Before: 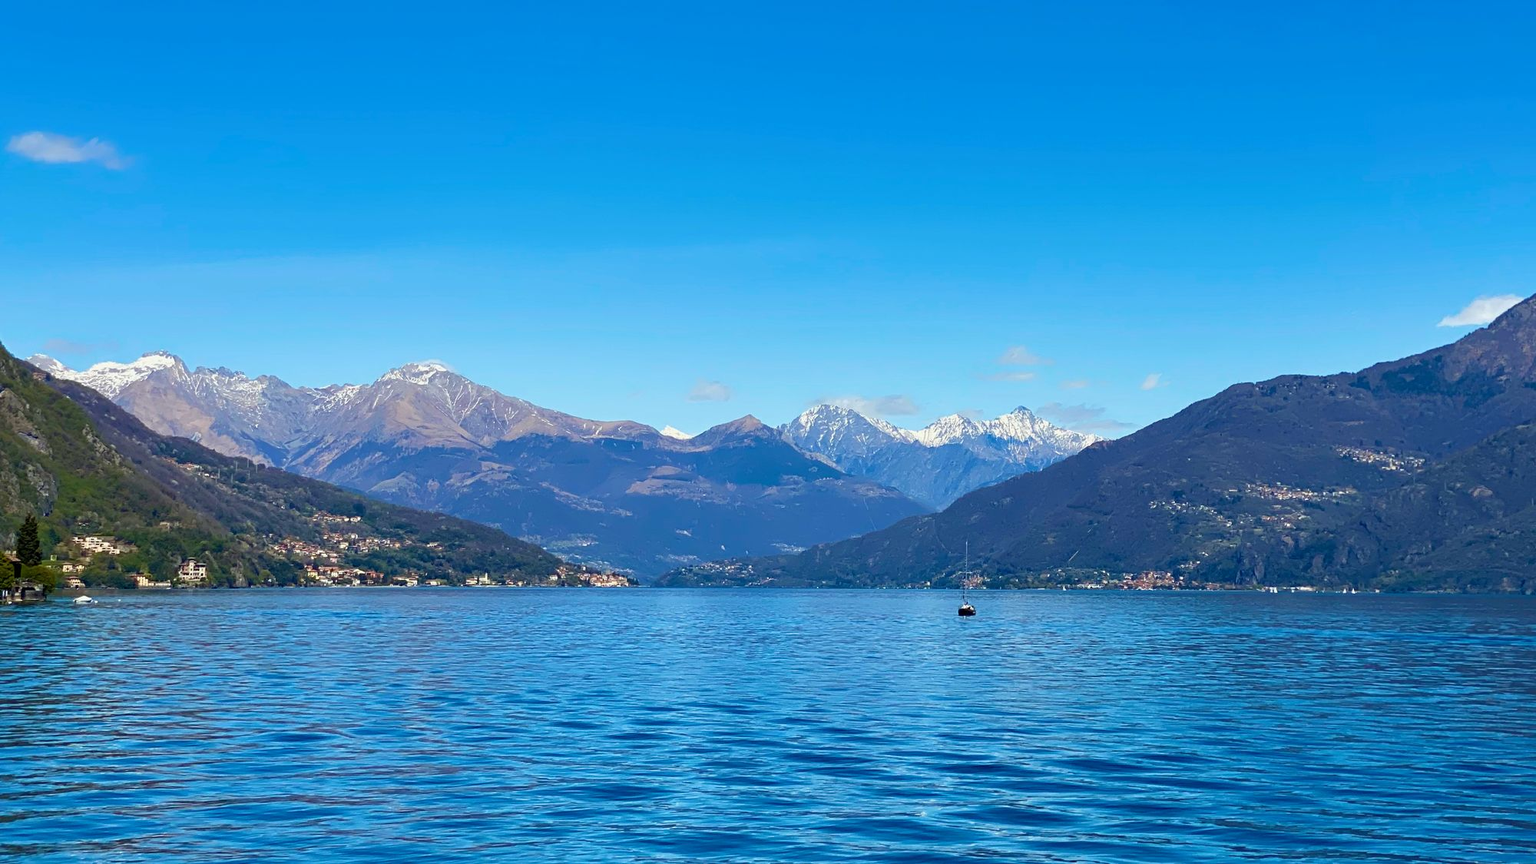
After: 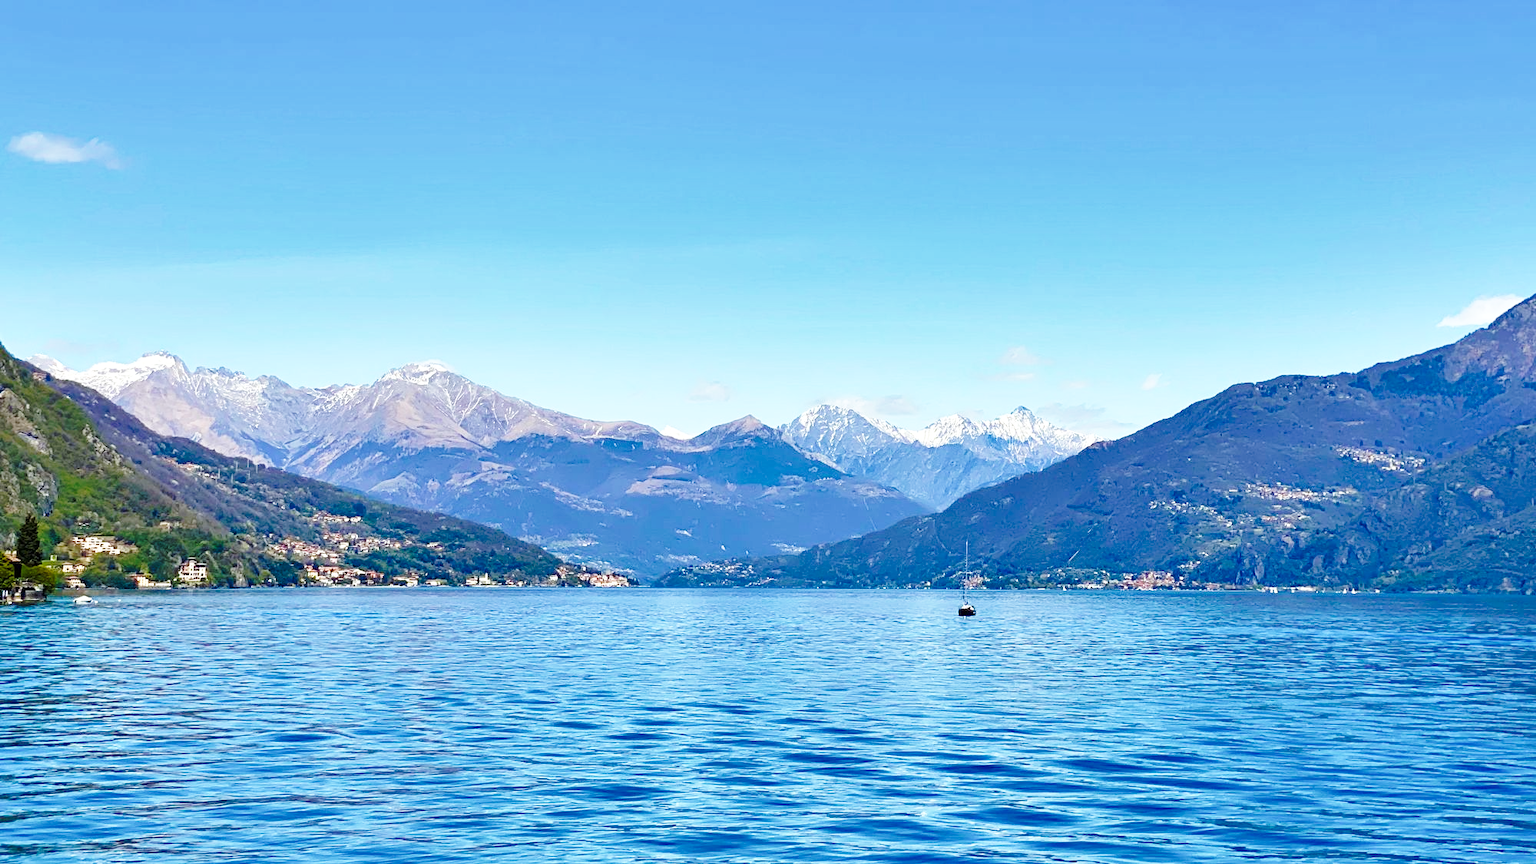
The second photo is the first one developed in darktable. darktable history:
exposure: exposure 0.3 EV, compensate highlight preservation false
shadows and highlights: soften with gaussian
tone curve: curves: ch0 [(0, 0) (0.003, 0.003) (0.011, 0.012) (0.025, 0.026) (0.044, 0.046) (0.069, 0.072) (0.1, 0.104) (0.136, 0.141) (0.177, 0.185) (0.224, 0.247) (0.277, 0.335) (0.335, 0.447) (0.399, 0.539) (0.468, 0.636) (0.543, 0.723) (0.623, 0.803) (0.709, 0.873) (0.801, 0.936) (0.898, 0.978) (1, 1)], preserve colors none
